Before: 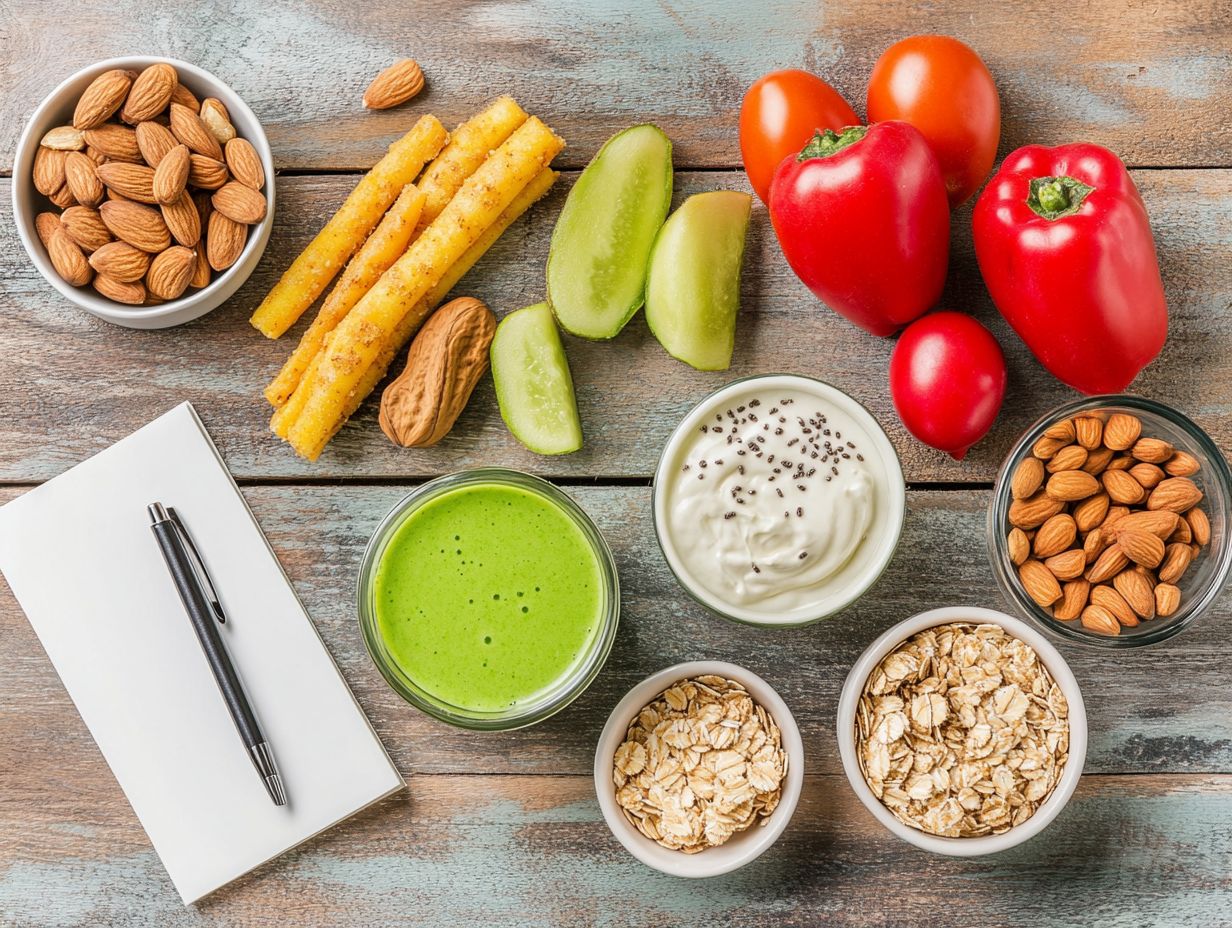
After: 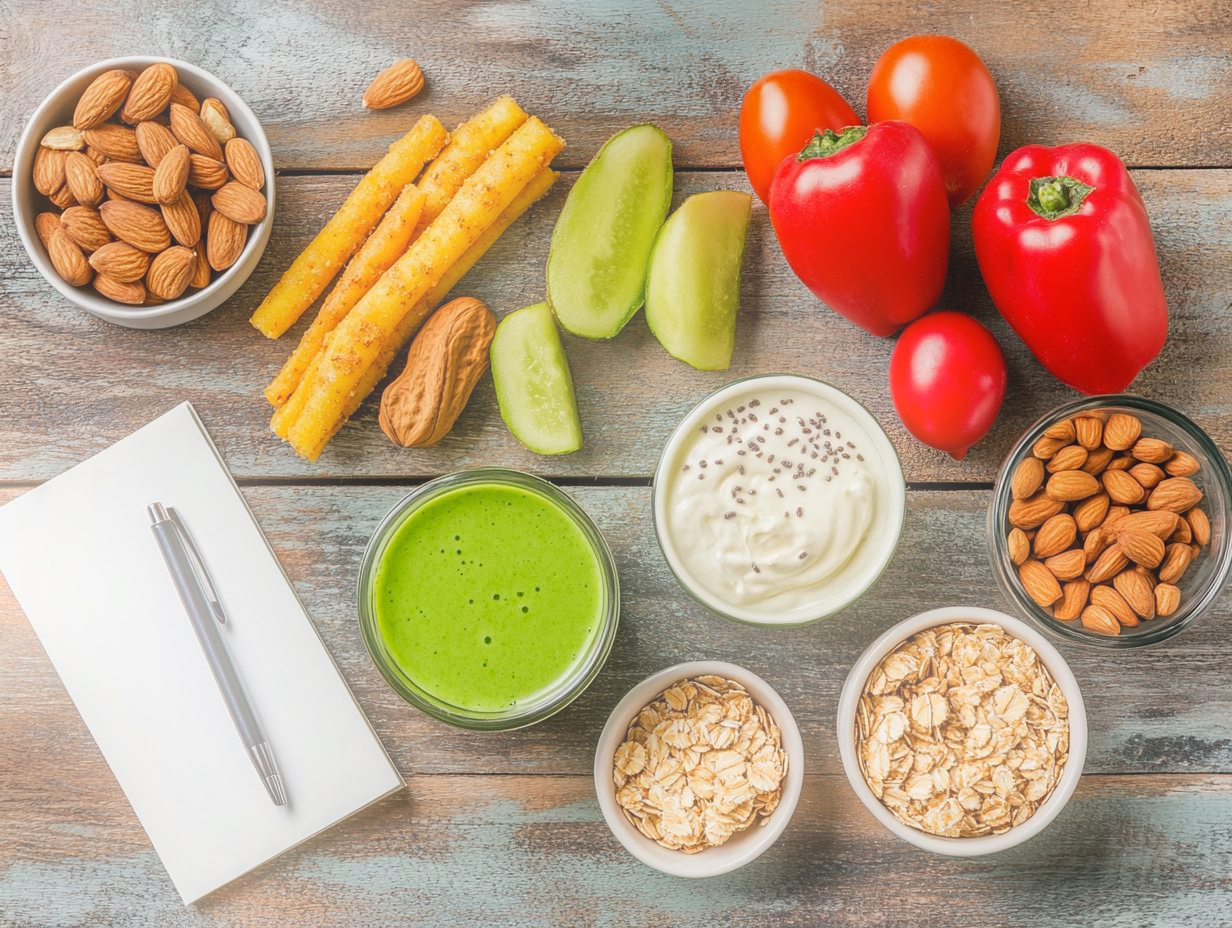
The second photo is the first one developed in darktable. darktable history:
shadows and highlights: radius 100.41, shadows 50.55, highlights -64.36, highlights color adjustment 49.82%, soften with gaussian
contrast equalizer: octaves 7, y [[0.6 ×6], [0.55 ×6], [0 ×6], [0 ×6], [0 ×6]], mix -0.3
bloom: on, module defaults
